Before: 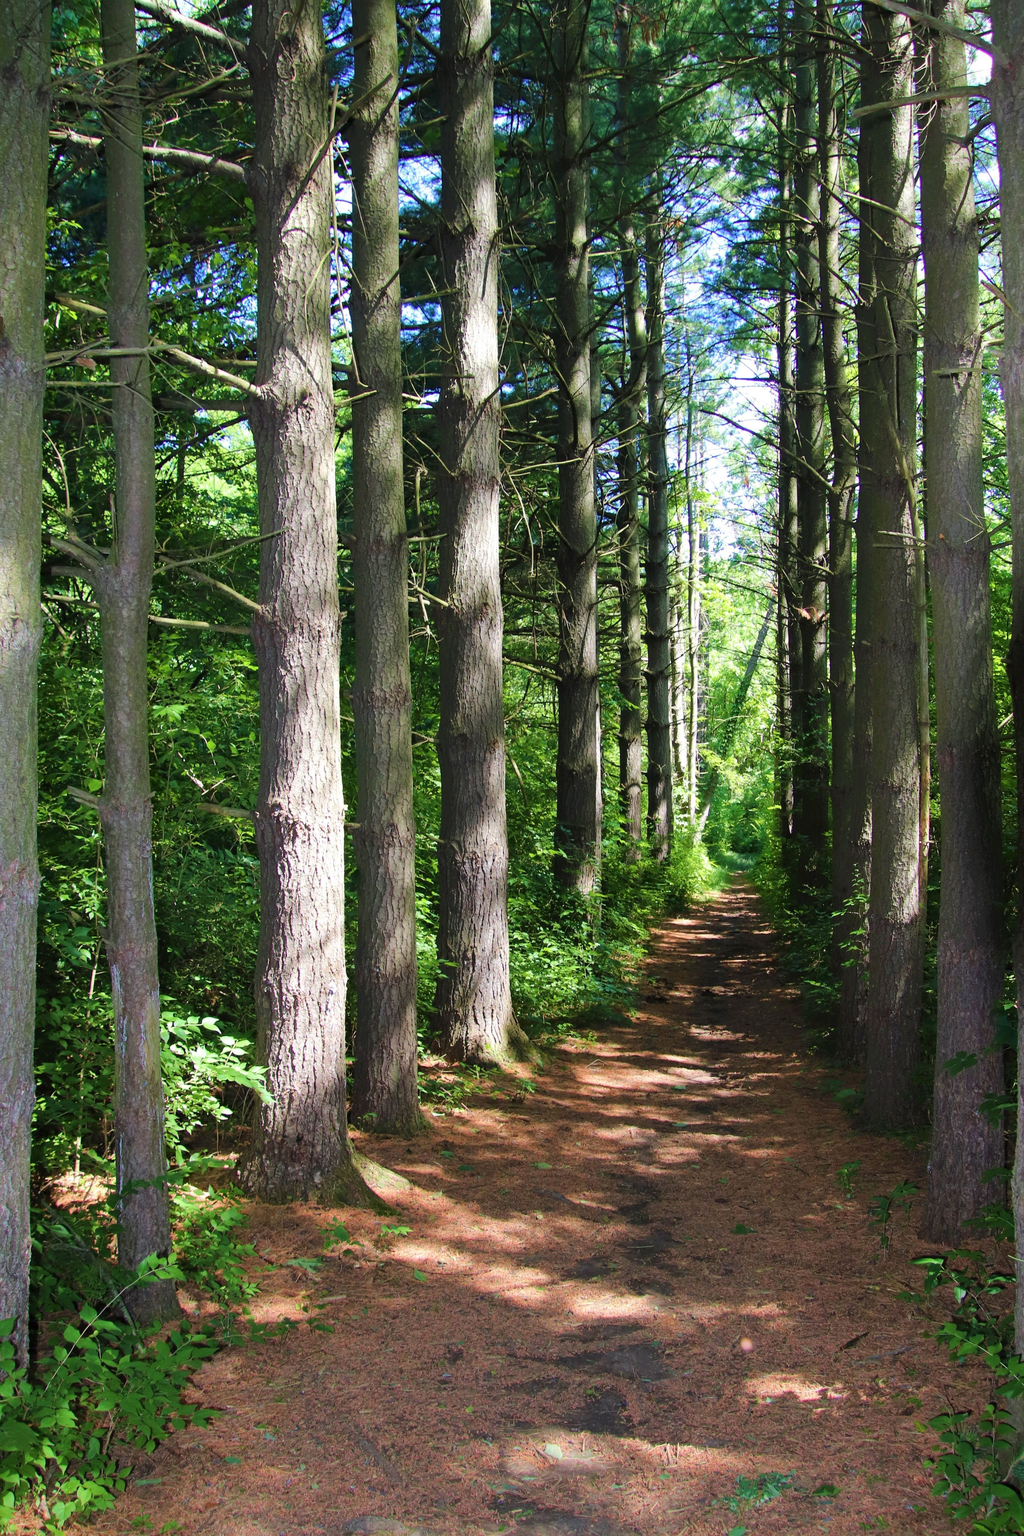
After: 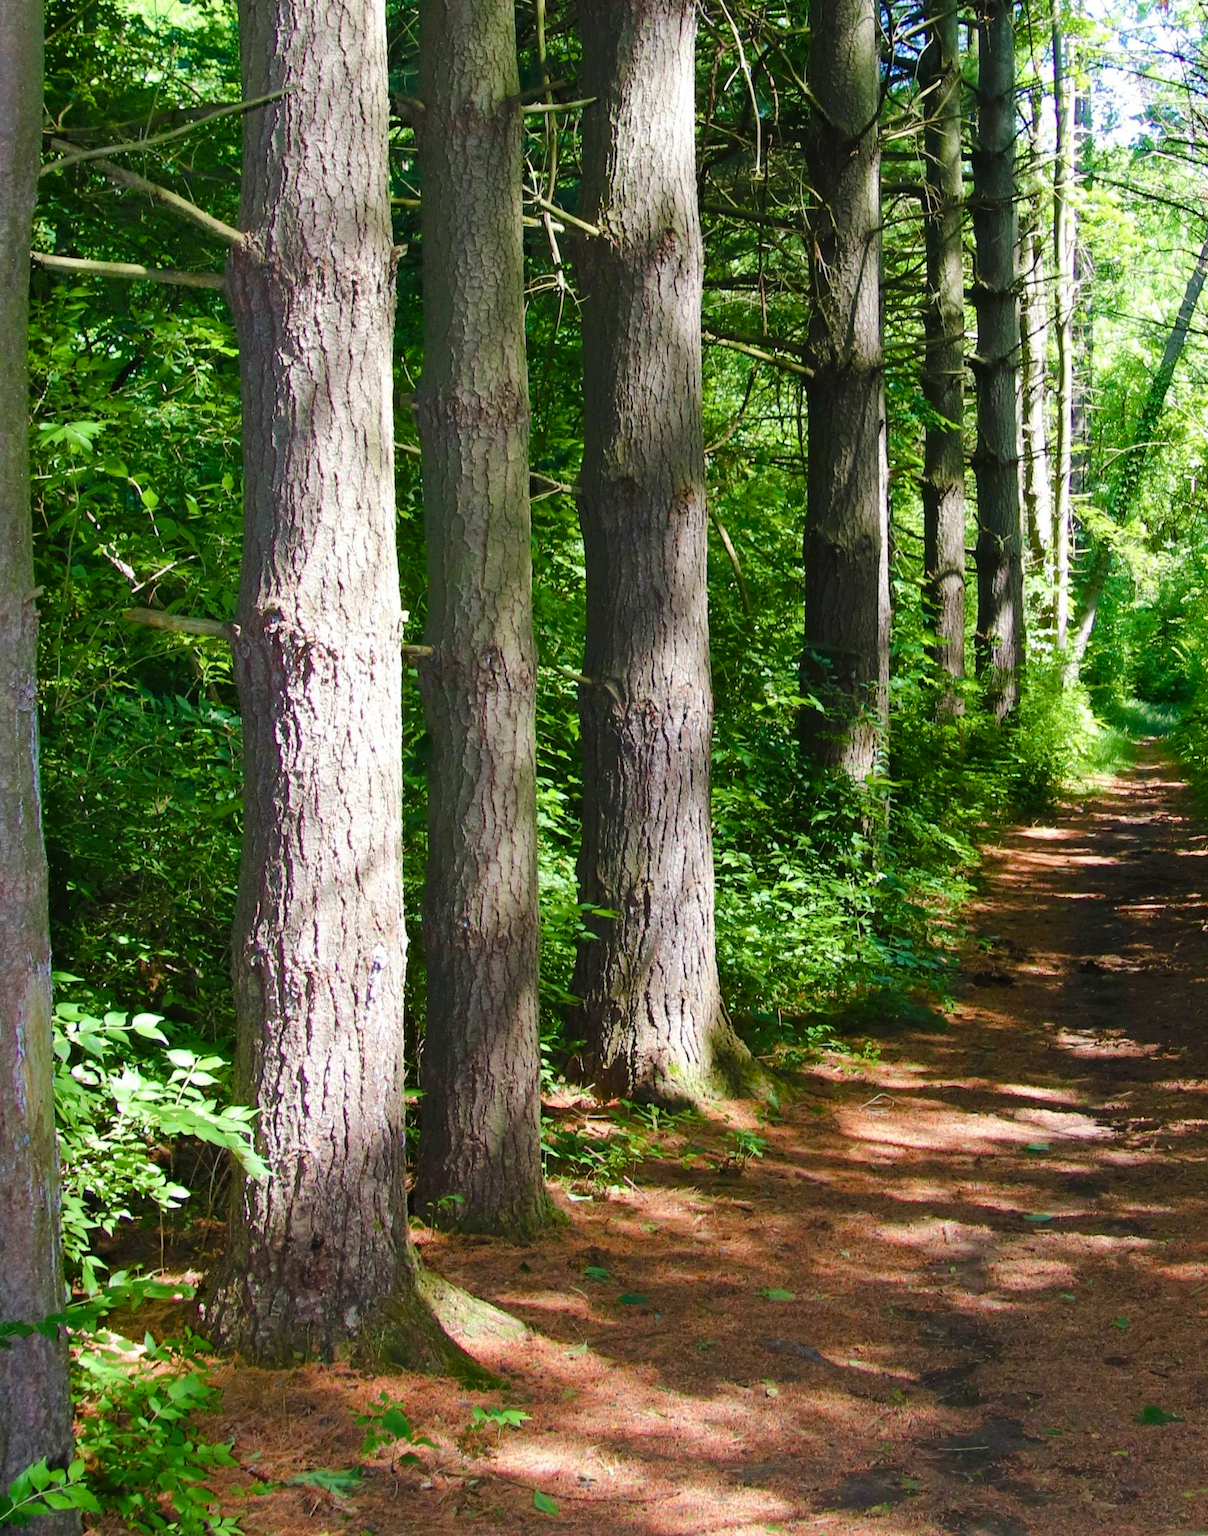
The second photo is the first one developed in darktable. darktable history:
color balance rgb: shadows lift › chroma 0.928%, shadows lift › hue 111.91°, linear chroma grading › global chroma 1.995%, linear chroma grading › mid-tones -0.773%, perceptual saturation grading › global saturation 20%, perceptual saturation grading › highlights -25.076%, perceptual saturation grading › shadows 23.963%
crop: left 12.929%, top 31.409%, right 24.784%, bottom 15.808%
